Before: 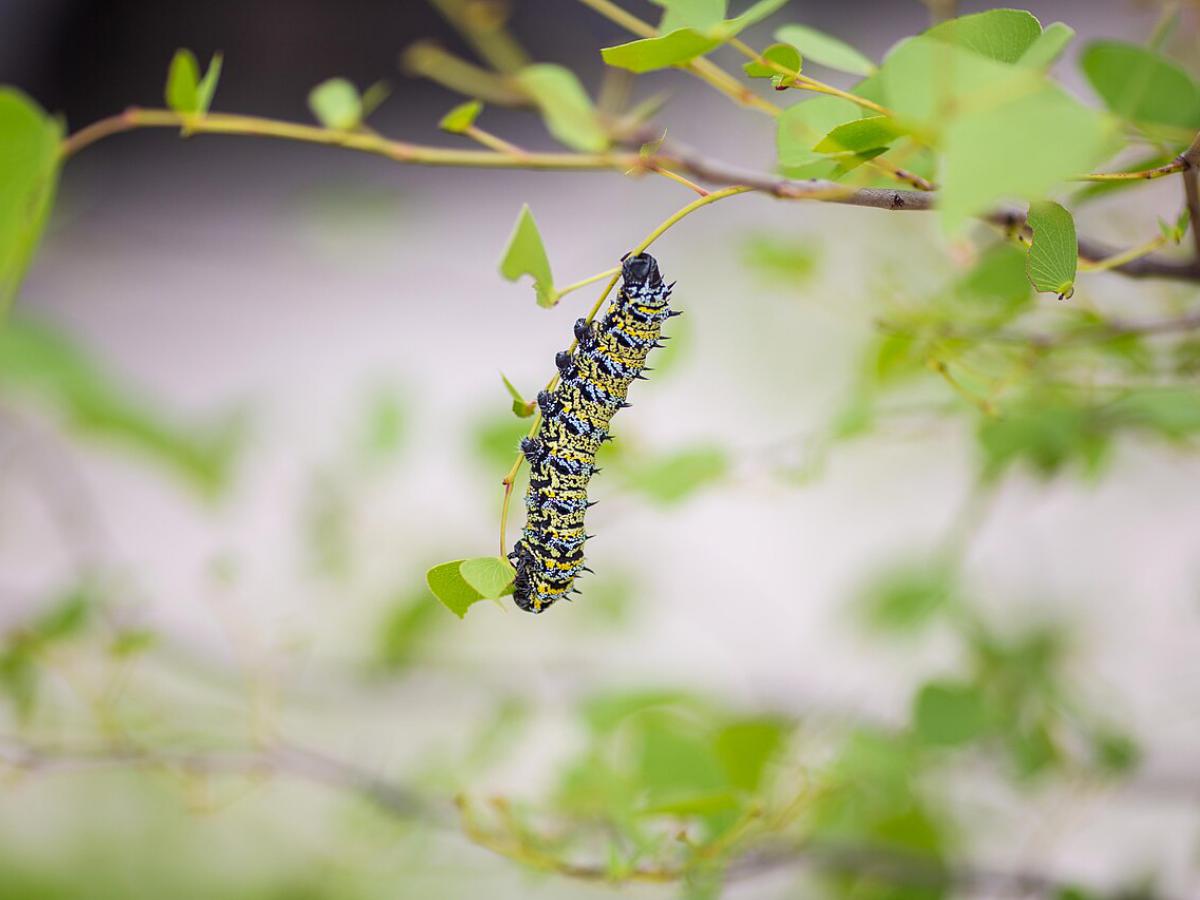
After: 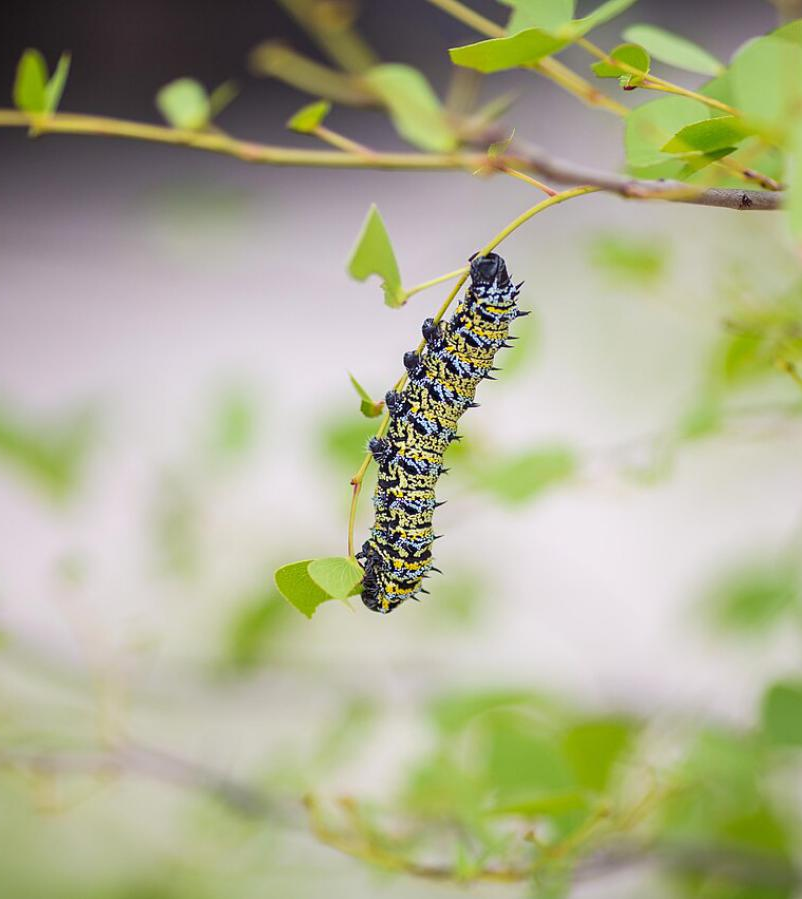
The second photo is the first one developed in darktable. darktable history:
exposure: black level correction 0, exposure 0 EV, compensate highlight preservation false
crop and rotate: left 12.722%, right 20.432%
